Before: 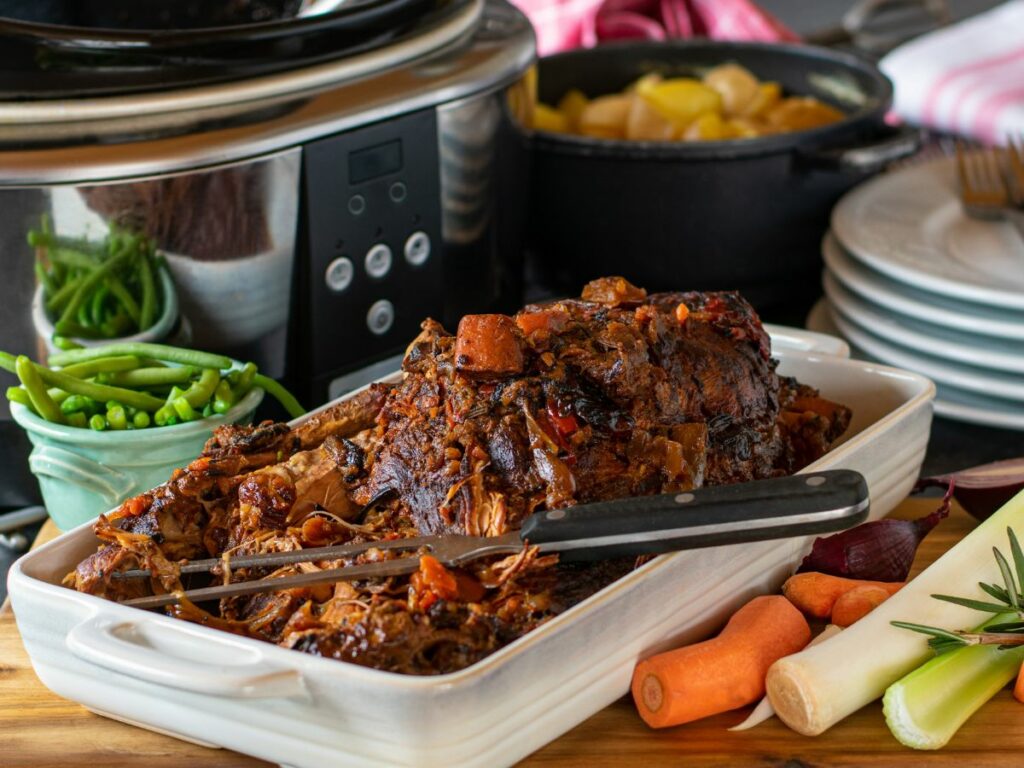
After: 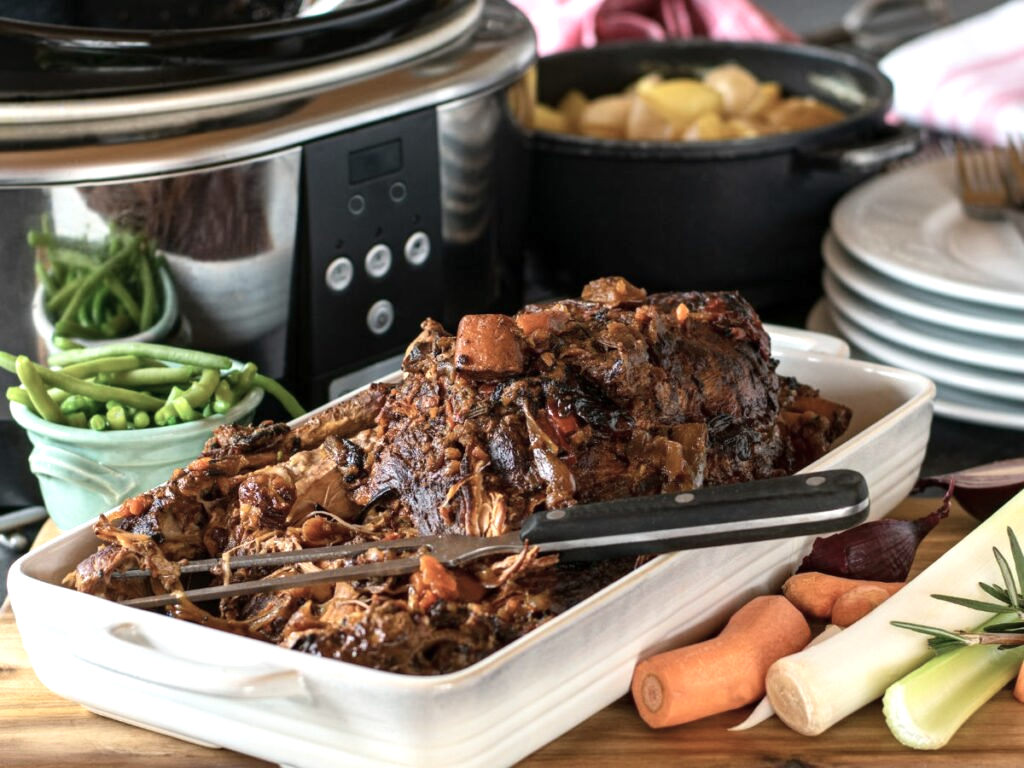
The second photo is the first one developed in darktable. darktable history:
exposure: exposure 0.6 EV, compensate highlight preservation false
contrast brightness saturation: contrast 0.1, saturation -0.36
